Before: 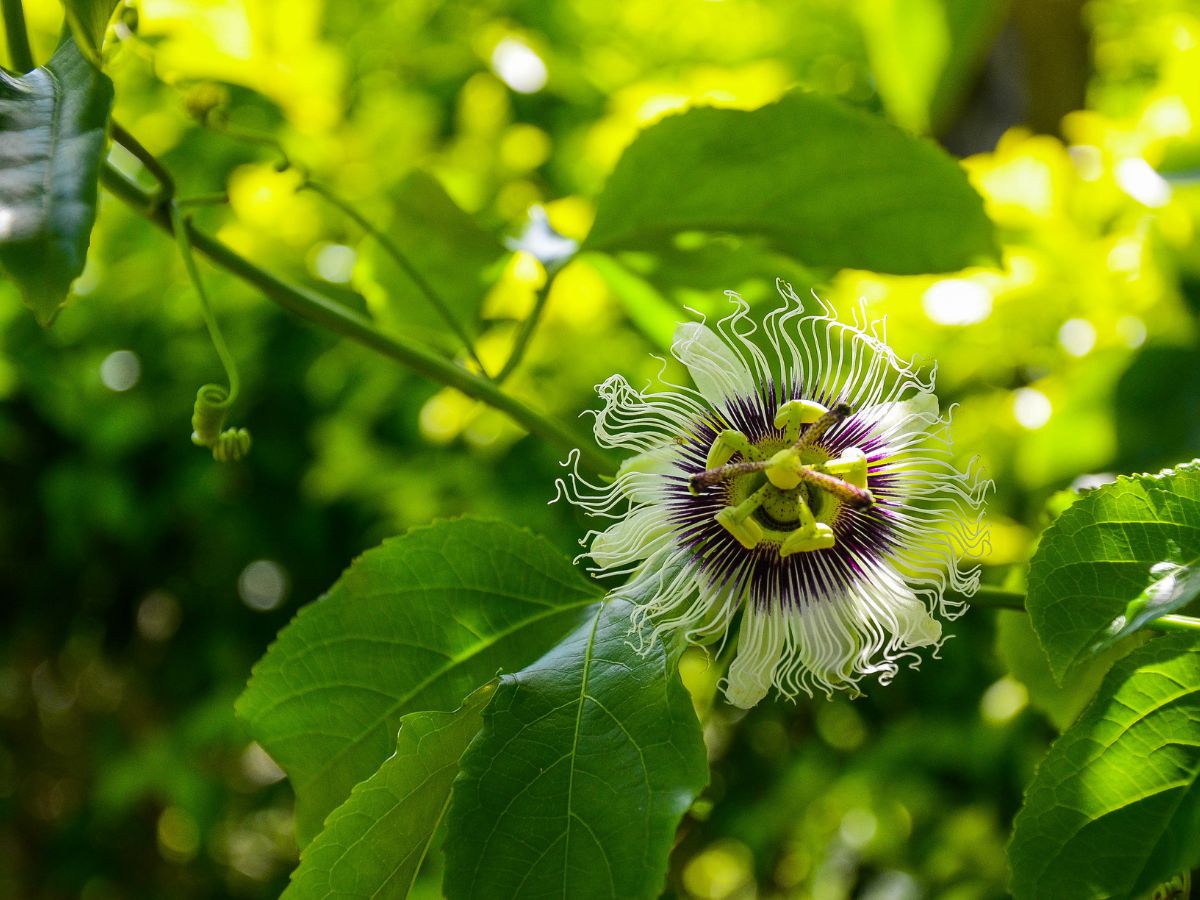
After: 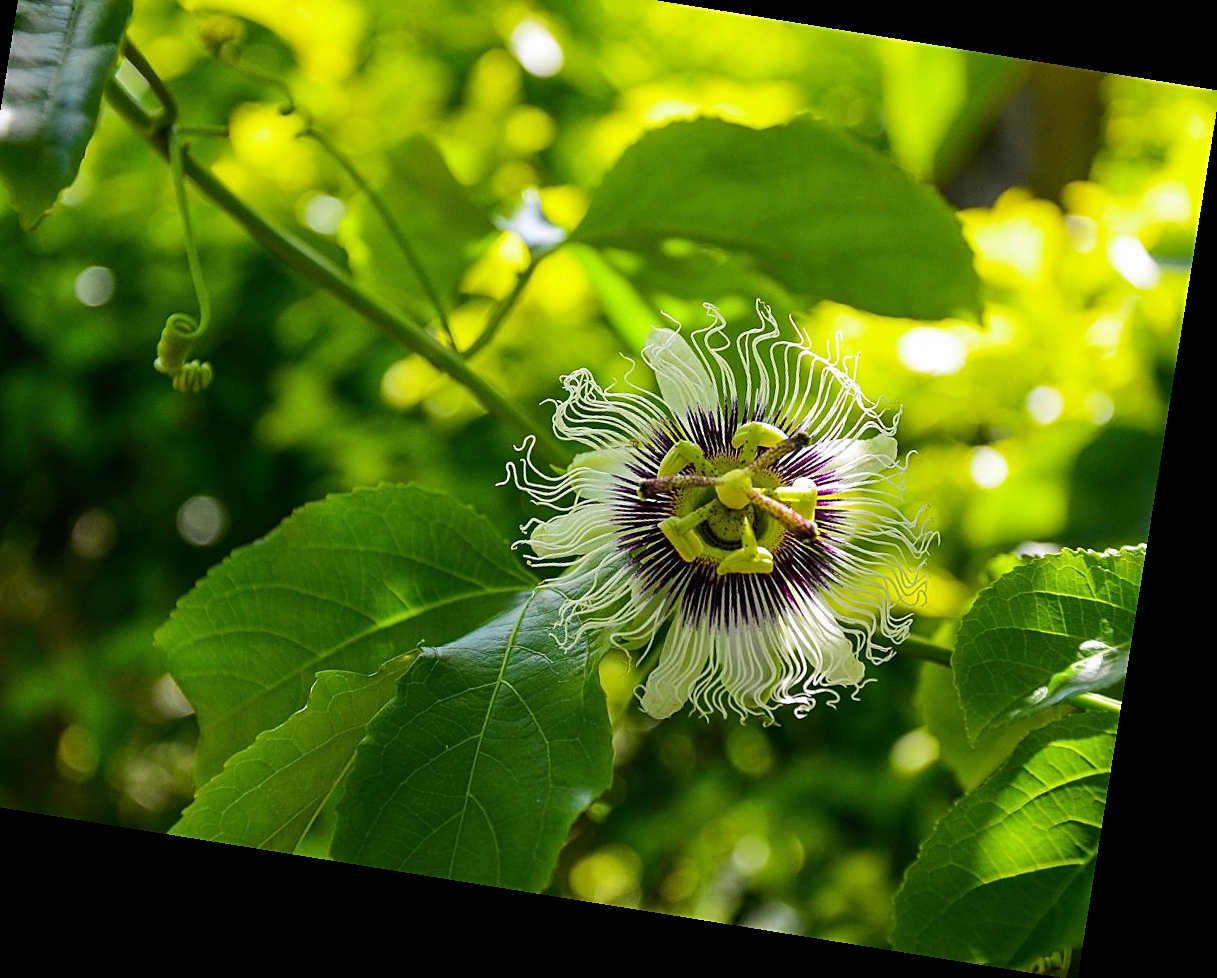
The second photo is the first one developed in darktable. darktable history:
rotate and perspective: rotation 9.12°, automatic cropping off
crop and rotate: left 8.262%, top 9.226%
sharpen: on, module defaults
